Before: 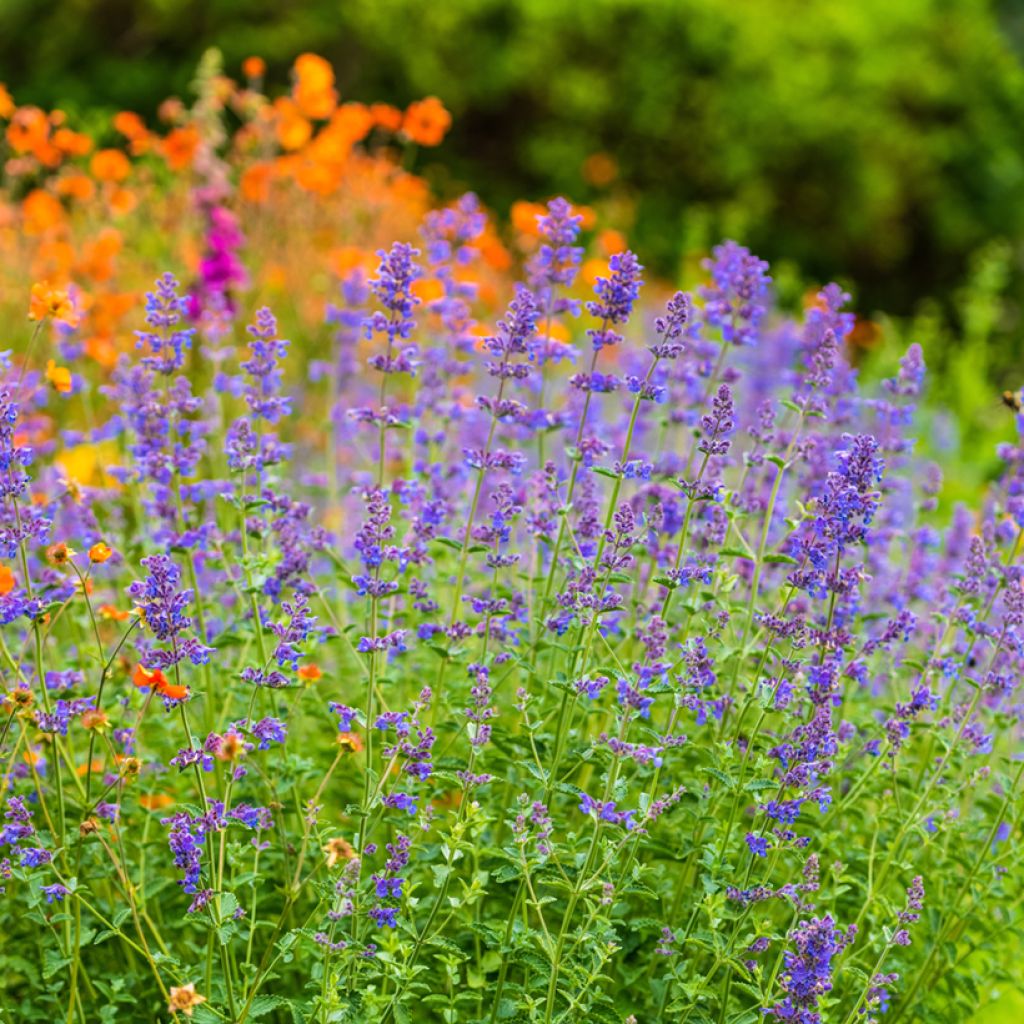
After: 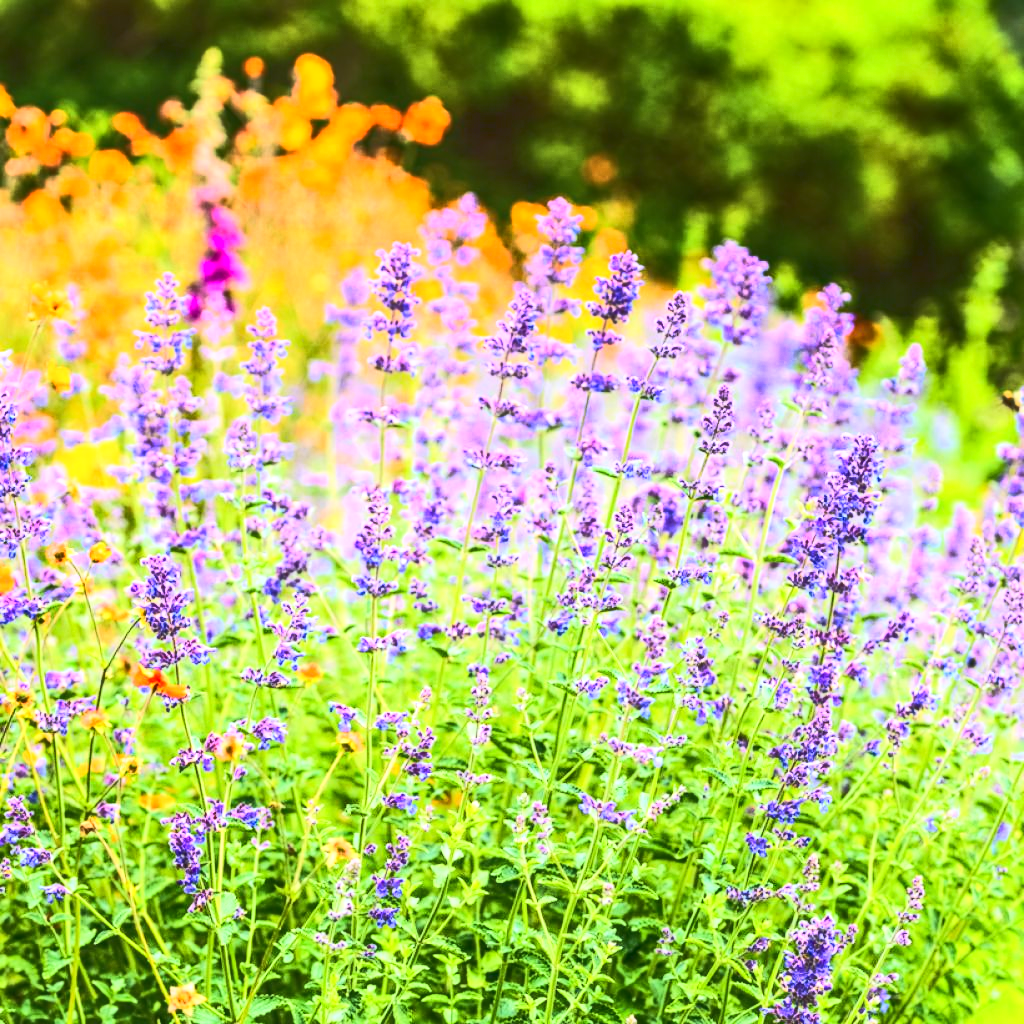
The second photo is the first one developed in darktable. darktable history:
base curve: curves: ch0 [(0, 0.015) (0.085, 0.116) (0.134, 0.298) (0.19, 0.545) (0.296, 0.764) (0.599, 0.982) (1, 1)]
local contrast: on, module defaults
